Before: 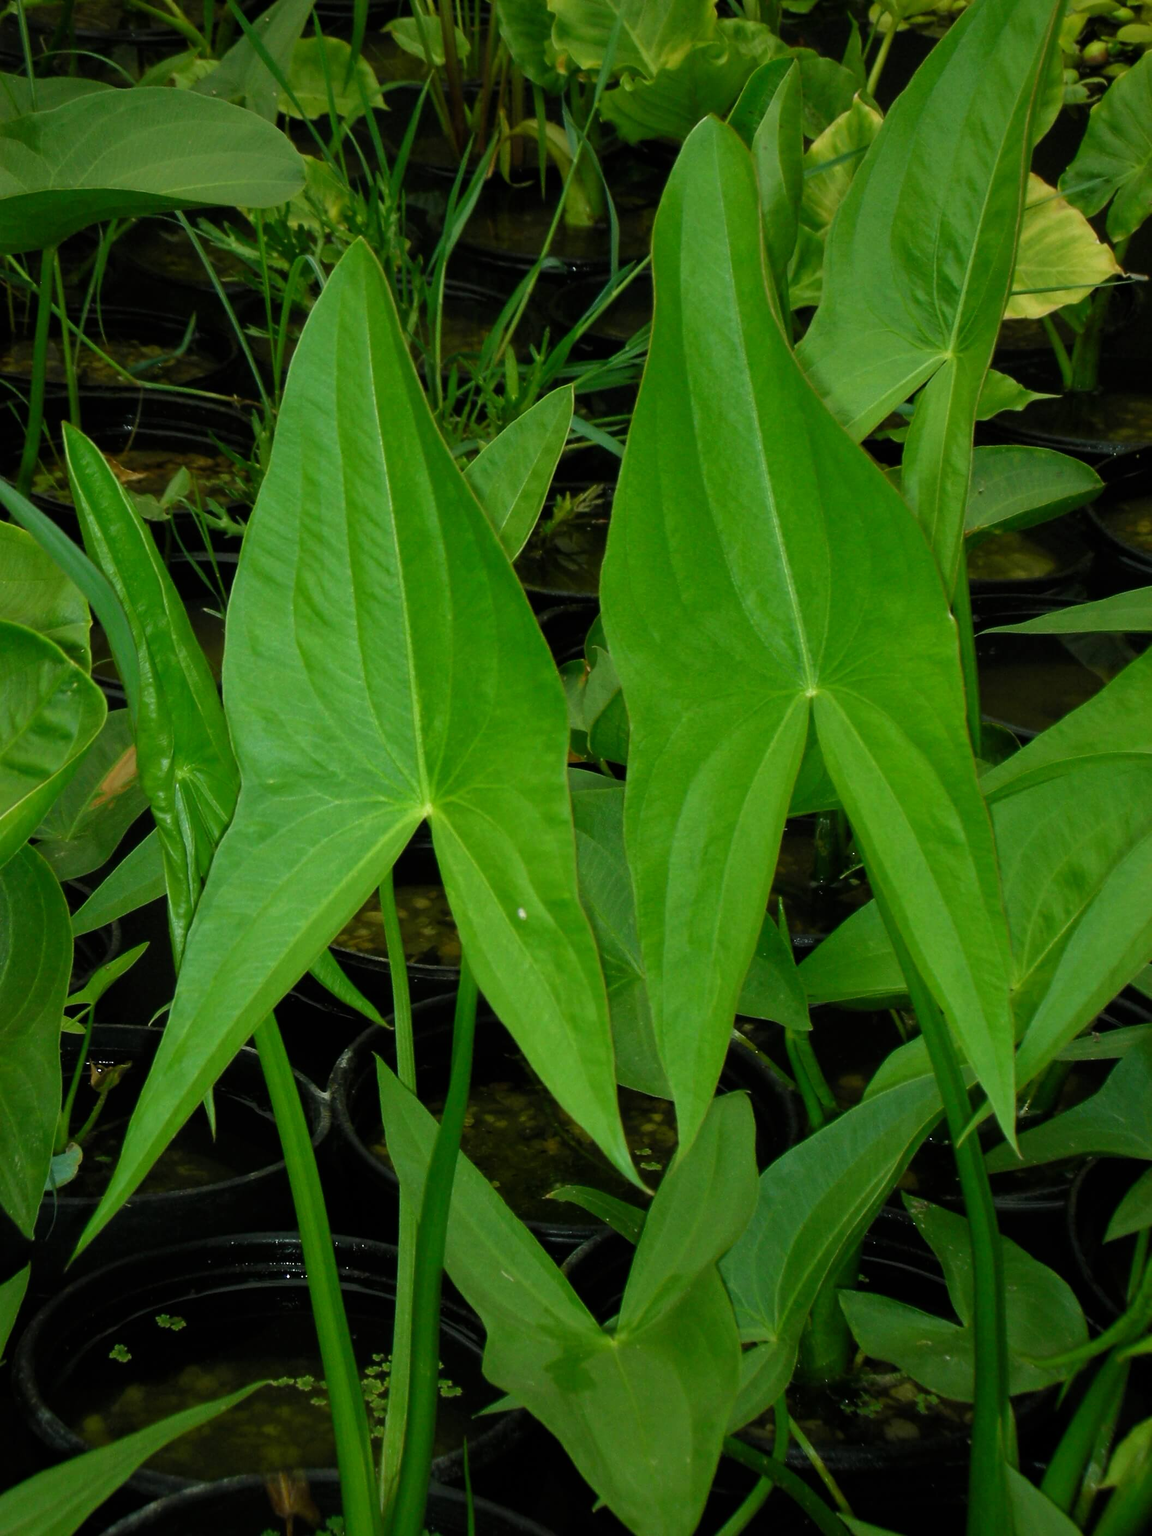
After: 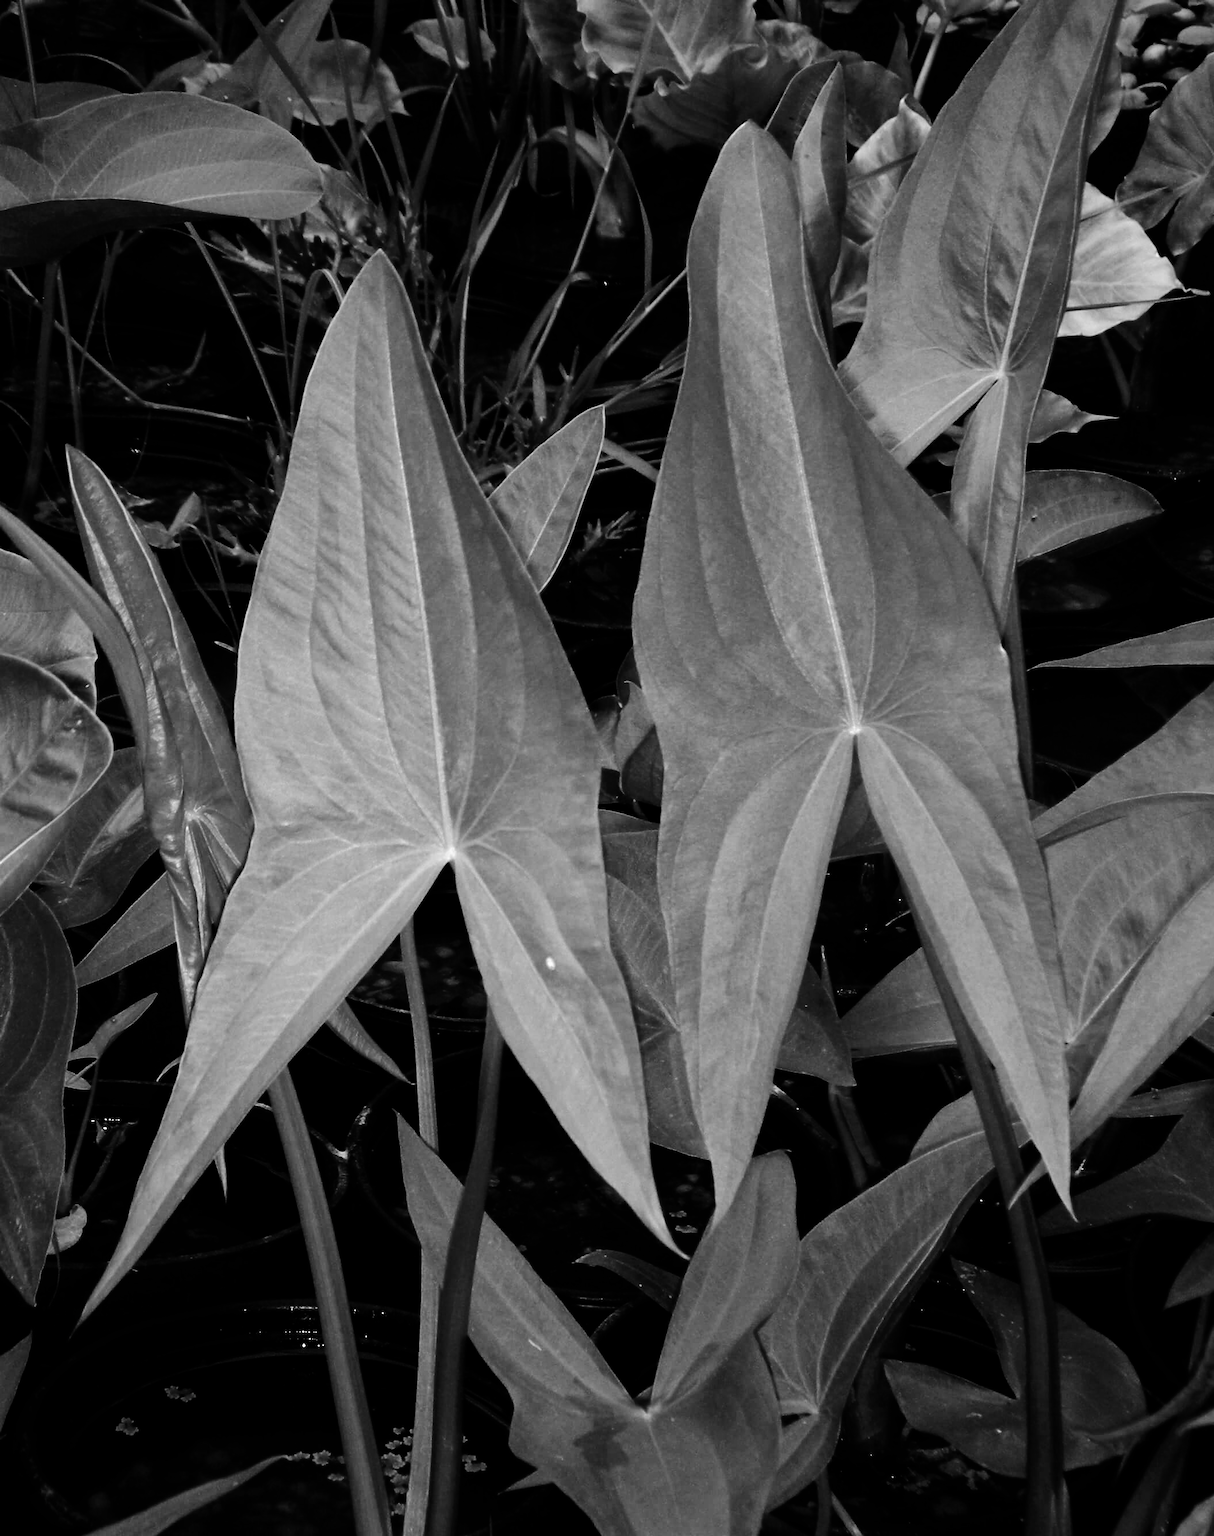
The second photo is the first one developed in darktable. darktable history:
tone equalizer: -8 EV -0.75 EV, -7 EV -0.7 EV, -6 EV -0.6 EV, -5 EV -0.4 EV, -3 EV 0.4 EV, -2 EV 0.6 EV, -1 EV 0.7 EV, +0 EV 0.75 EV, edges refinement/feathering 500, mask exposure compensation -1.57 EV, preserve details no
tone curve: curves: ch0 [(0, 0) (0.003, 0) (0.011, 0.001) (0.025, 0.003) (0.044, 0.005) (0.069, 0.011) (0.1, 0.021) (0.136, 0.035) (0.177, 0.079) (0.224, 0.134) (0.277, 0.219) (0.335, 0.315) (0.399, 0.42) (0.468, 0.529) (0.543, 0.636) (0.623, 0.727) (0.709, 0.805) (0.801, 0.88) (0.898, 0.957) (1, 1)], preserve colors none
white balance: red 0.982, blue 1.018
color calibration: output gray [0.25, 0.35, 0.4, 0], x 0.383, y 0.372, temperature 3905.17 K
crop and rotate: top 0%, bottom 5.097%
